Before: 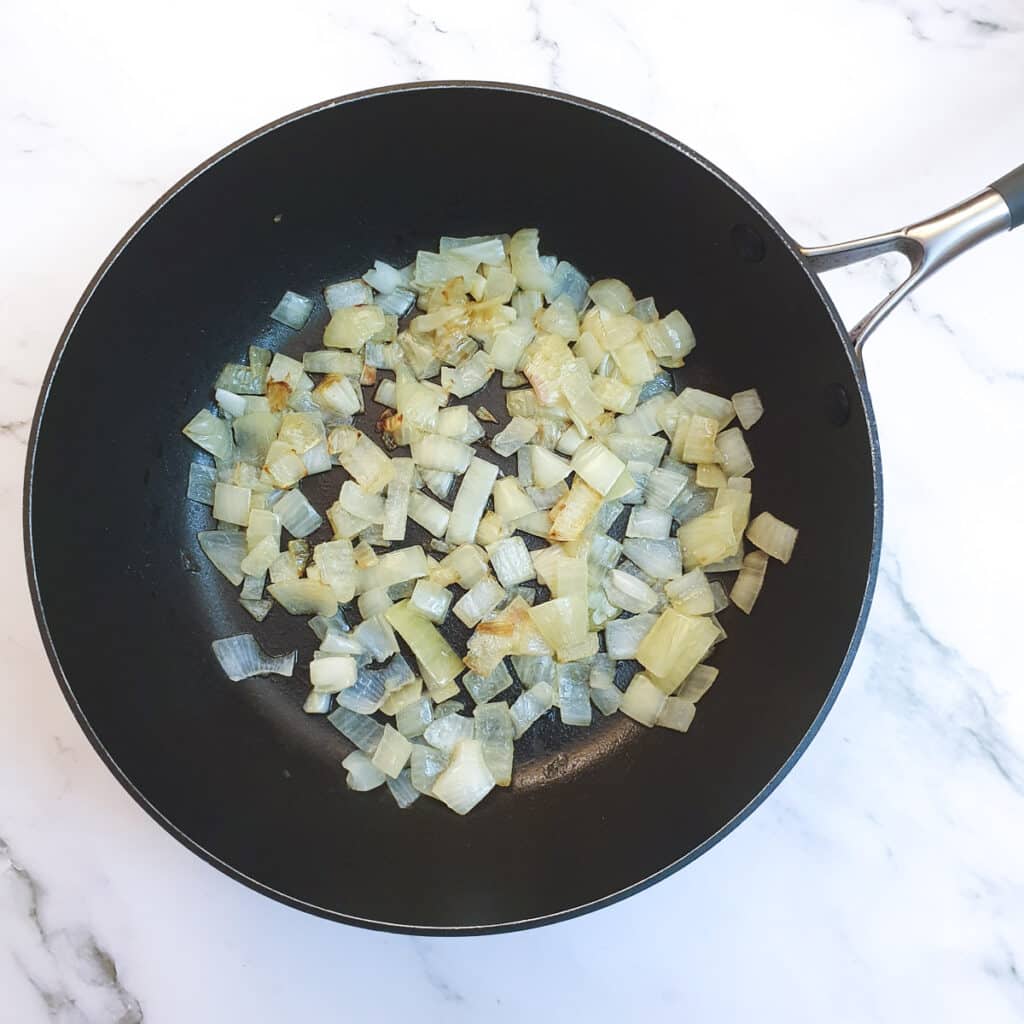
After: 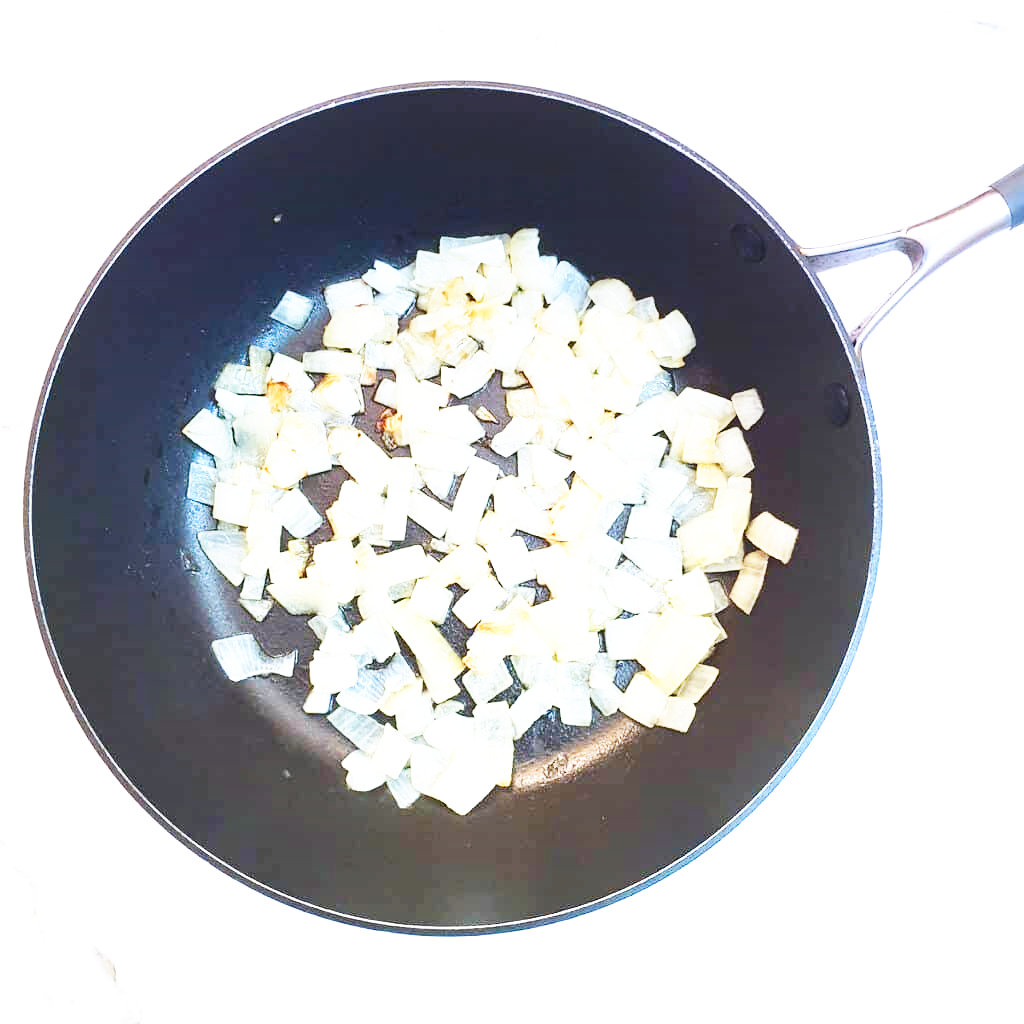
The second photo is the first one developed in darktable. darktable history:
graduated density: hue 238.83°, saturation 50%
exposure: black level correction 0, exposure 1.2 EV, compensate exposure bias true, compensate highlight preservation false
base curve: curves: ch0 [(0, 0) (0.007, 0.004) (0.027, 0.03) (0.046, 0.07) (0.207, 0.54) (0.442, 0.872) (0.673, 0.972) (1, 1)], preserve colors none
